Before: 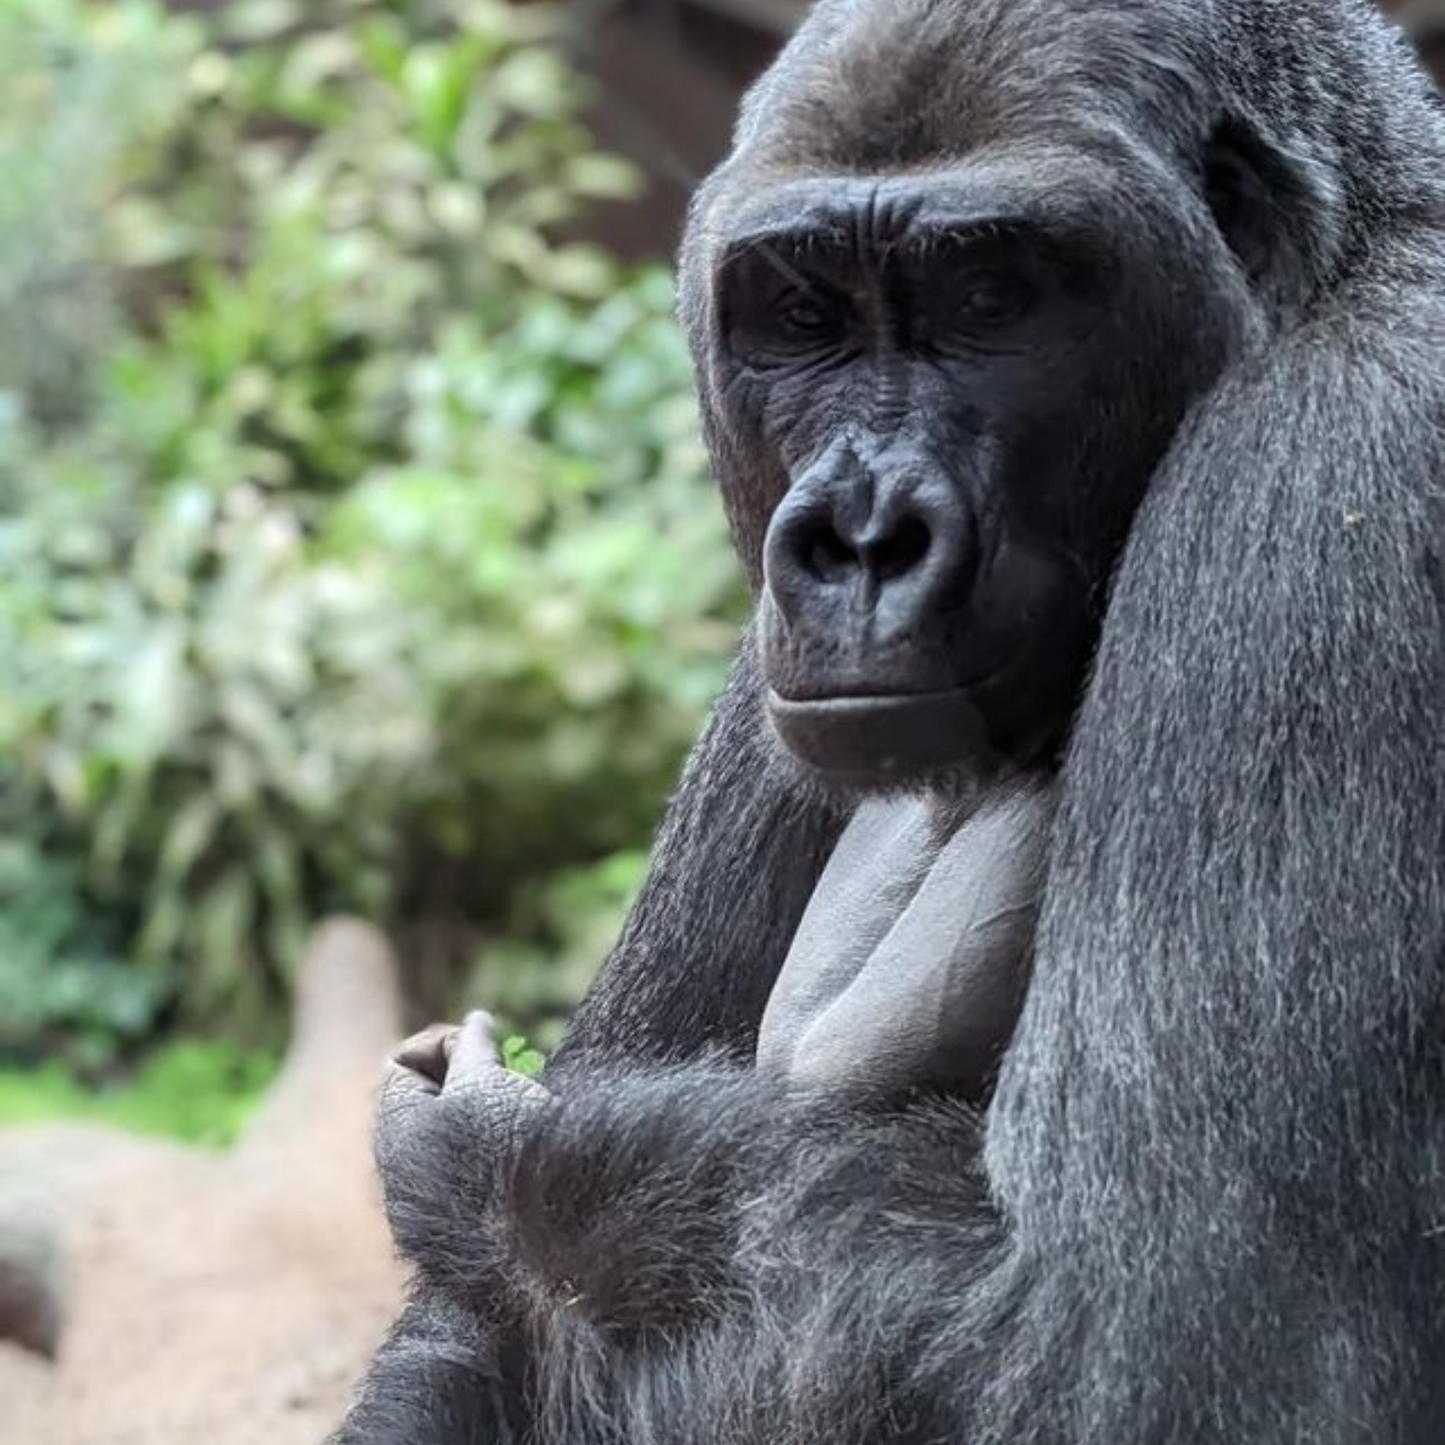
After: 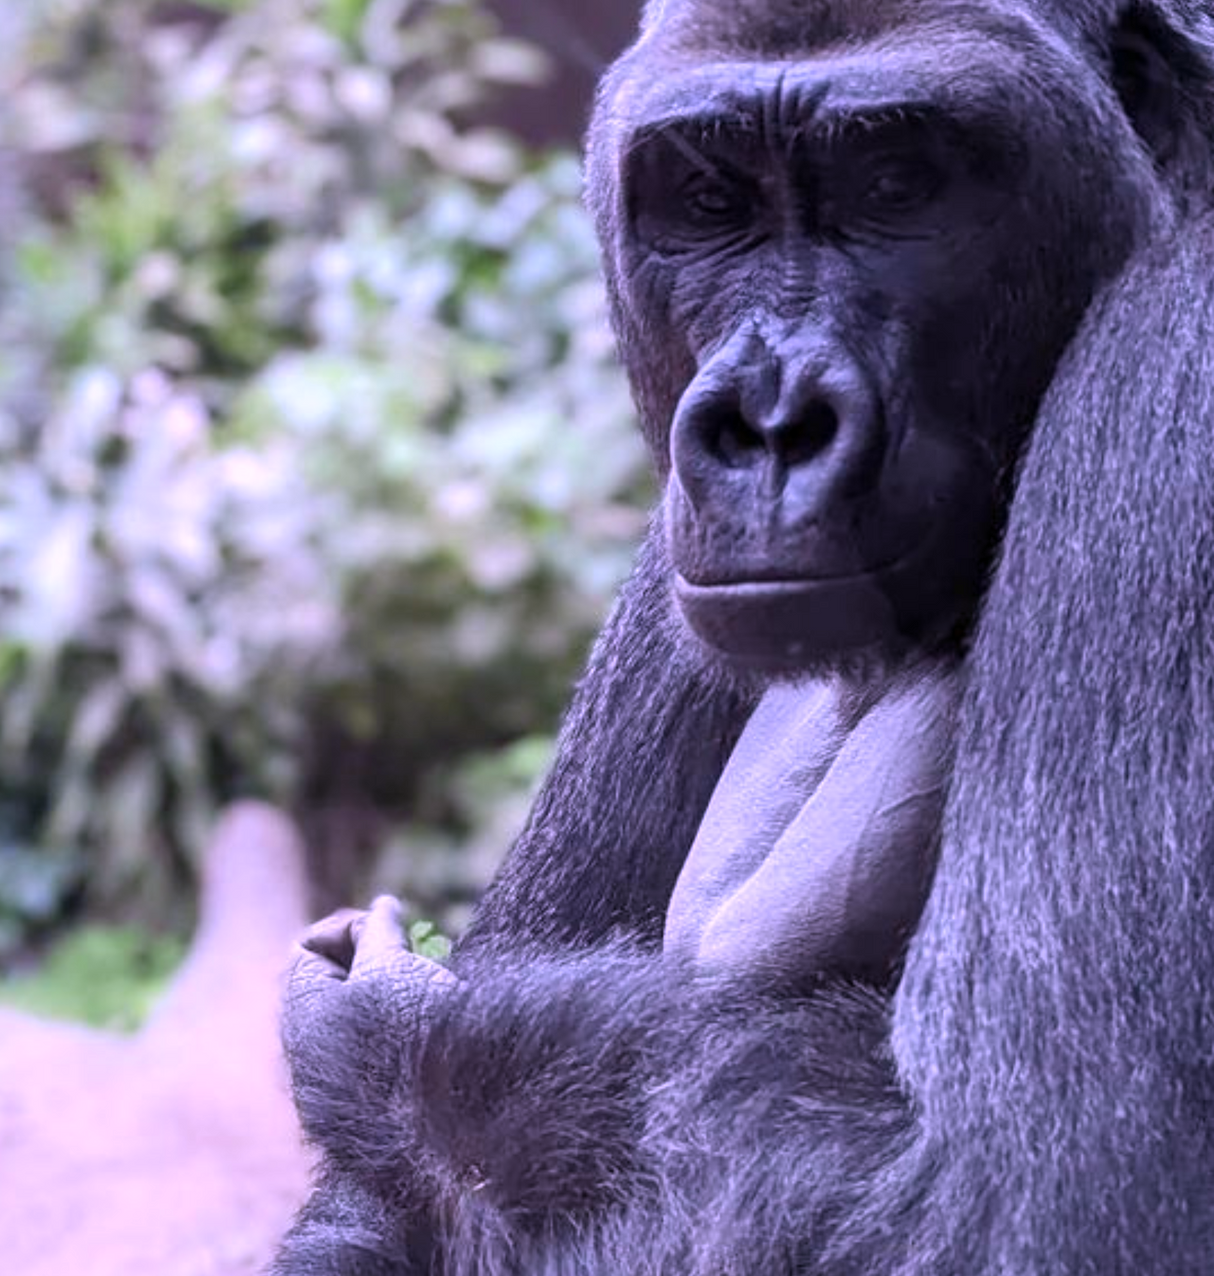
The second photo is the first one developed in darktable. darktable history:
crop: left 6.444%, top 8.027%, right 9.529%, bottom 3.65%
color calibration: output R [1.107, -0.012, -0.003, 0], output B [0, 0, 1.308, 0], illuminant as shot in camera, x 0.385, y 0.38, temperature 3967.46 K
